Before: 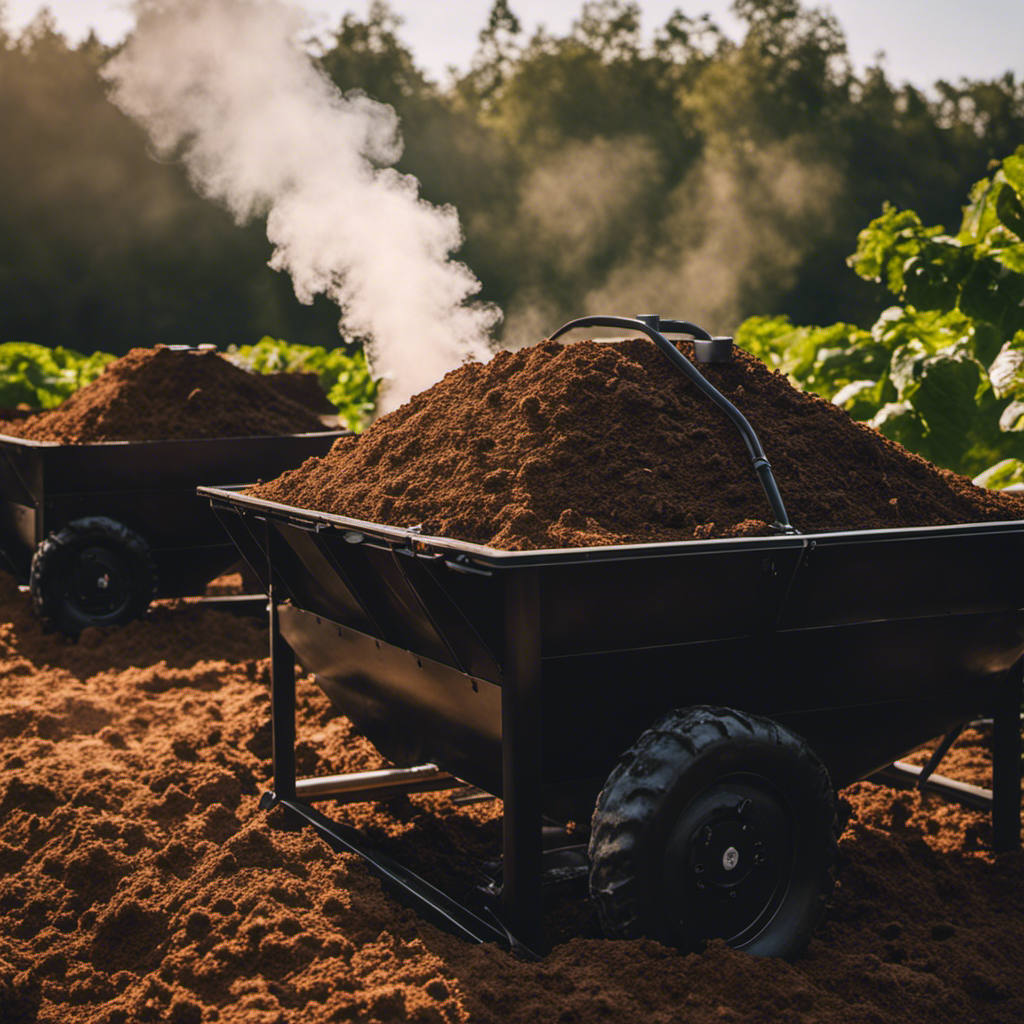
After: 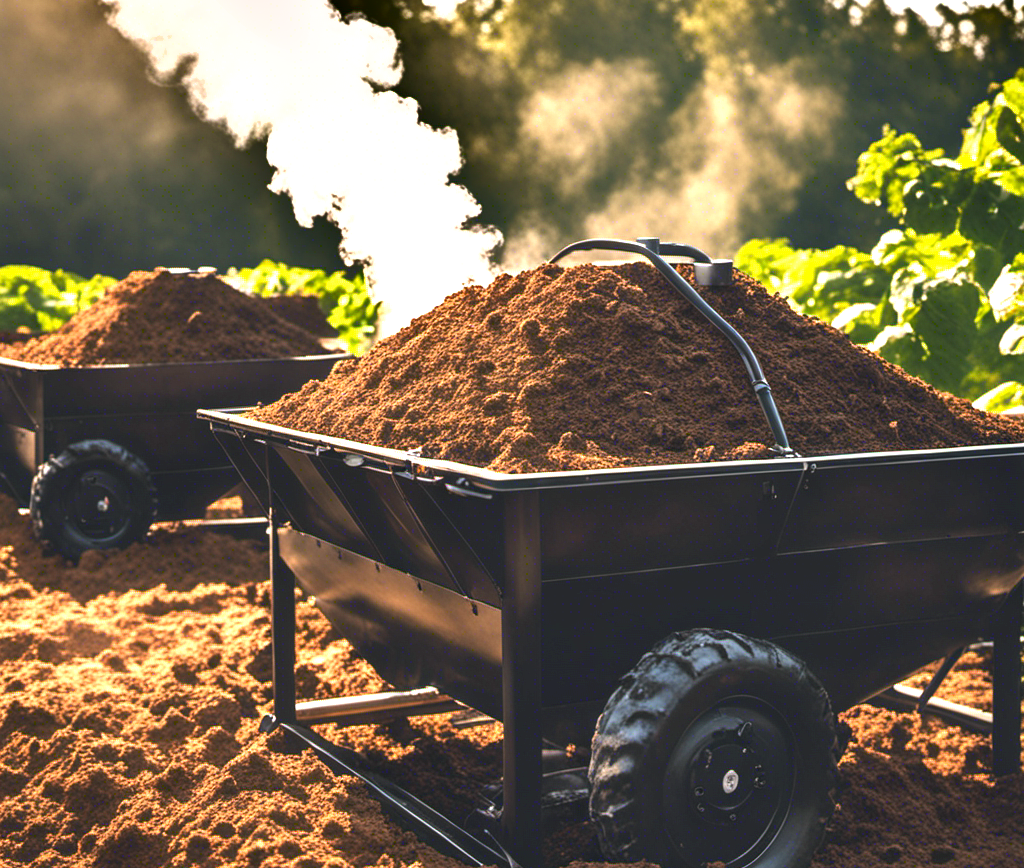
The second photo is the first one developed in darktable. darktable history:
crop: top 7.56%, bottom 7.595%
exposure: black level correction 0.001, exposure 1.733 EV, compensate highlight preservation false
shadows and highlights: shadows 30.57, highlights -62.99, soften with gaussian
